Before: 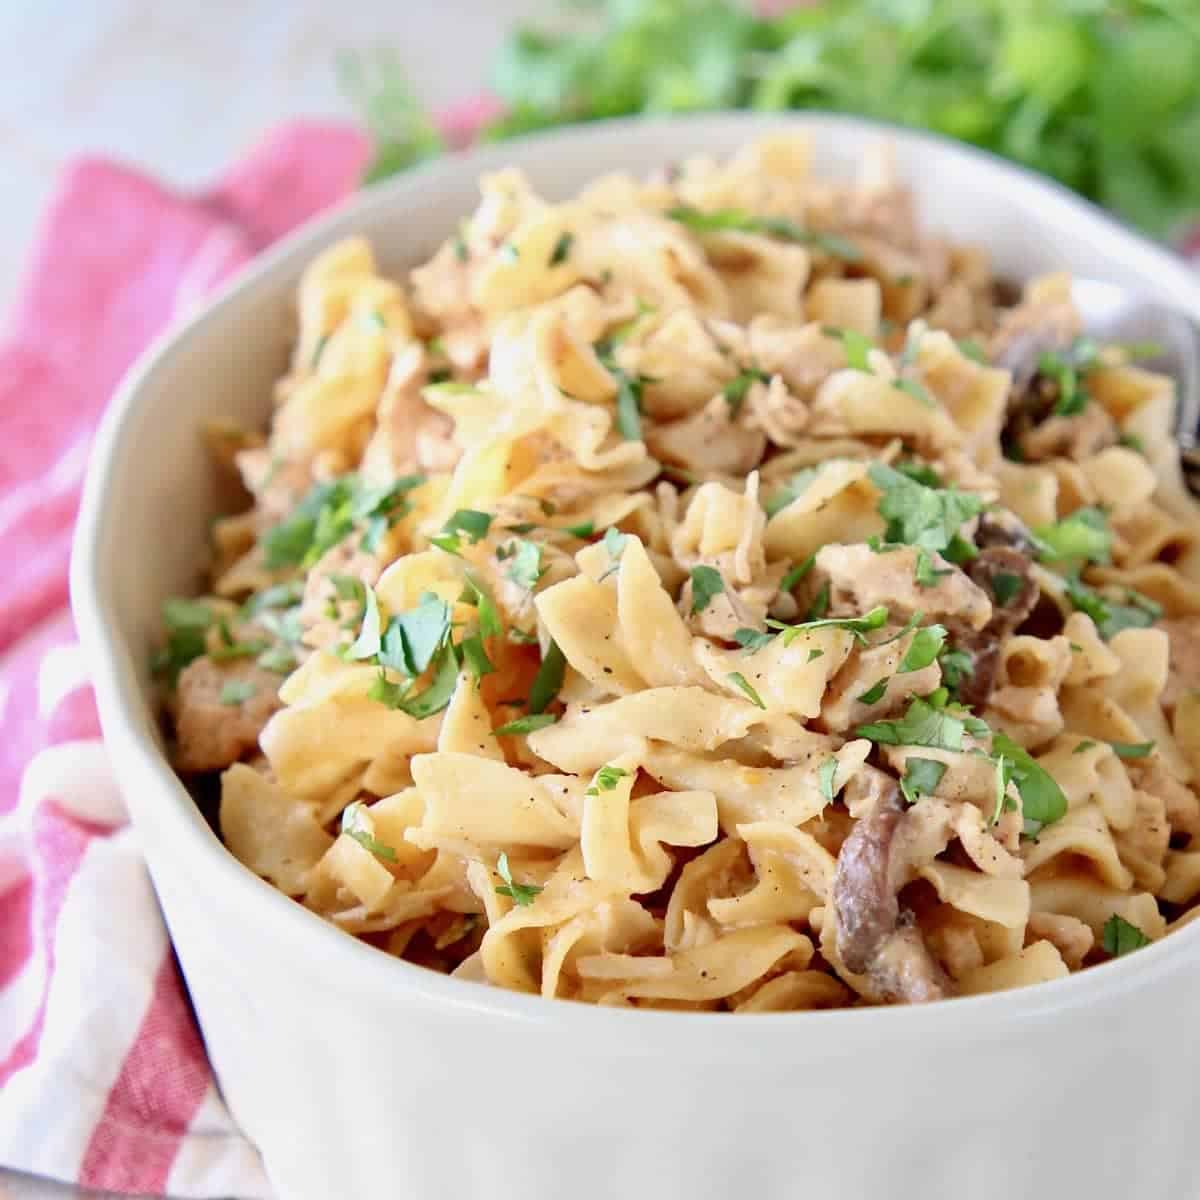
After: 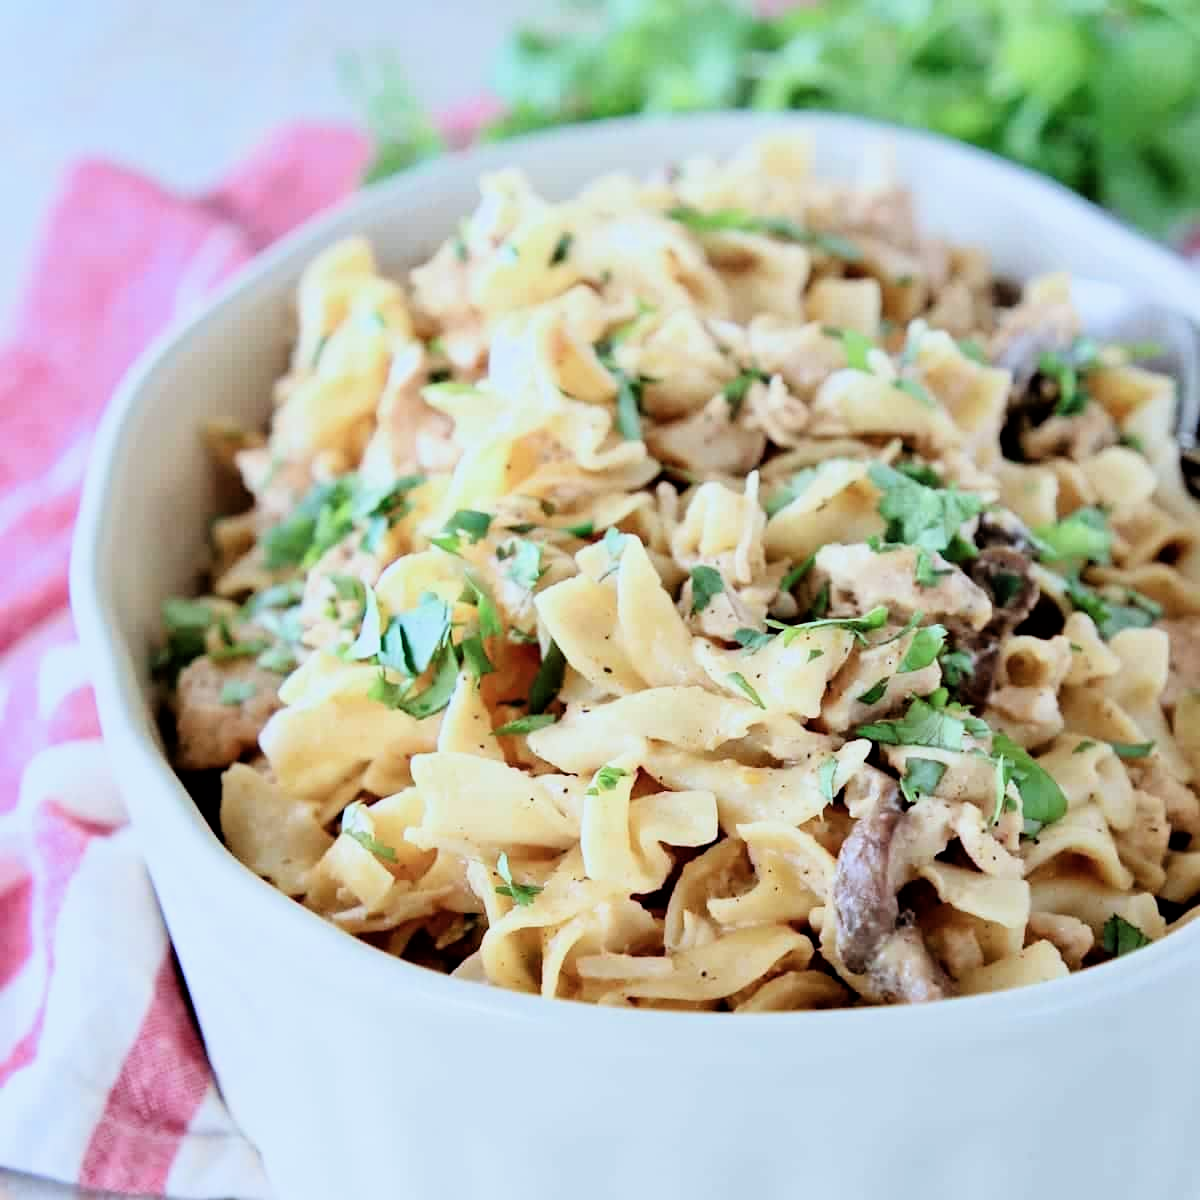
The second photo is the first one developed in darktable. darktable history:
color calibration: illuminant Planckian (black body), x 0.378, y 0.375, temperature 4065 K
filmic rgb: black relative exposure -4 EV, white relative exposure 3 EV, hardness 3.02, contrast 1.4
